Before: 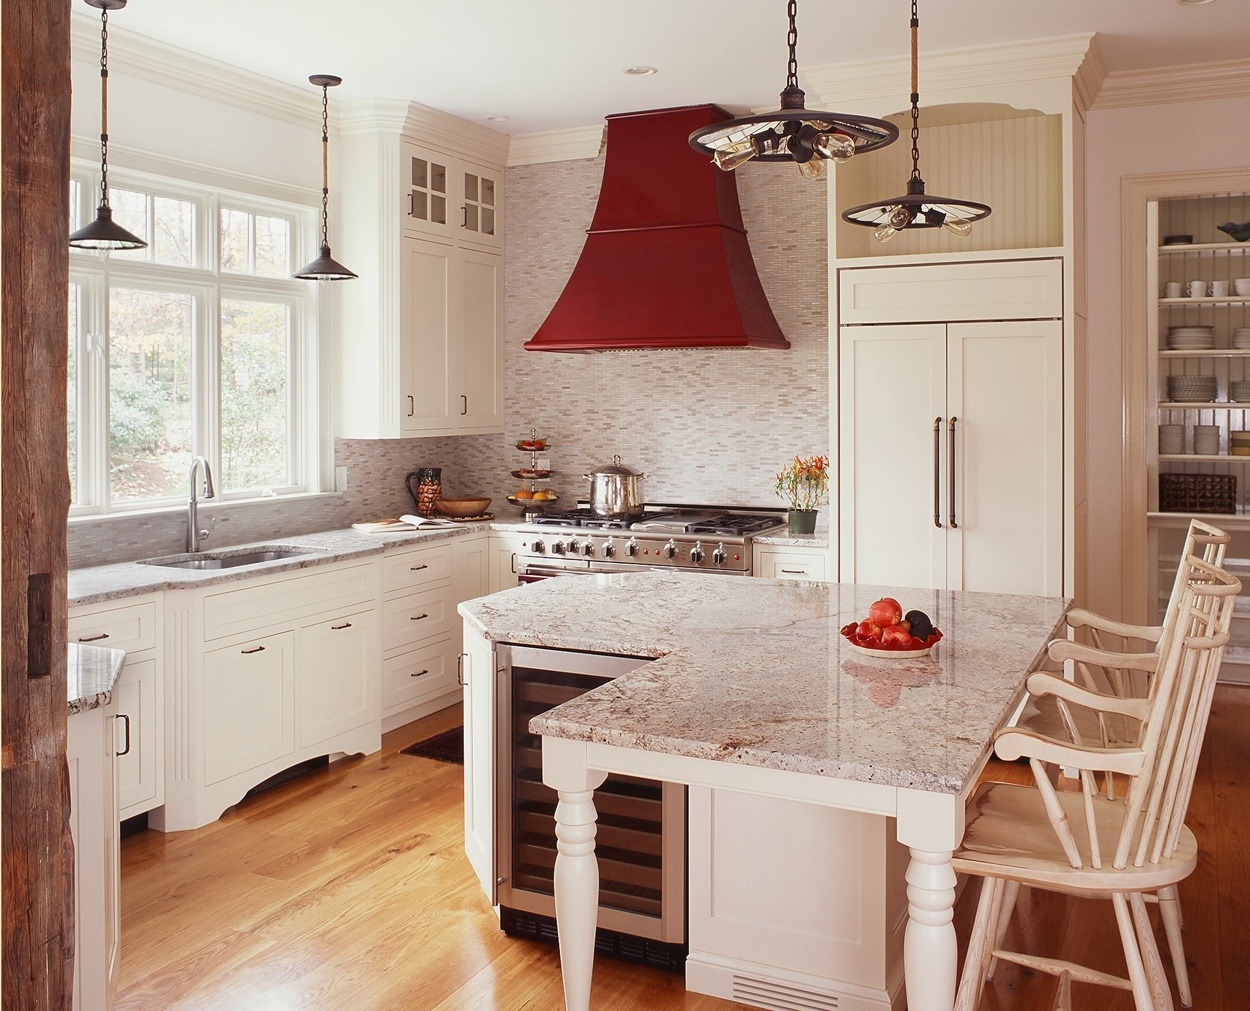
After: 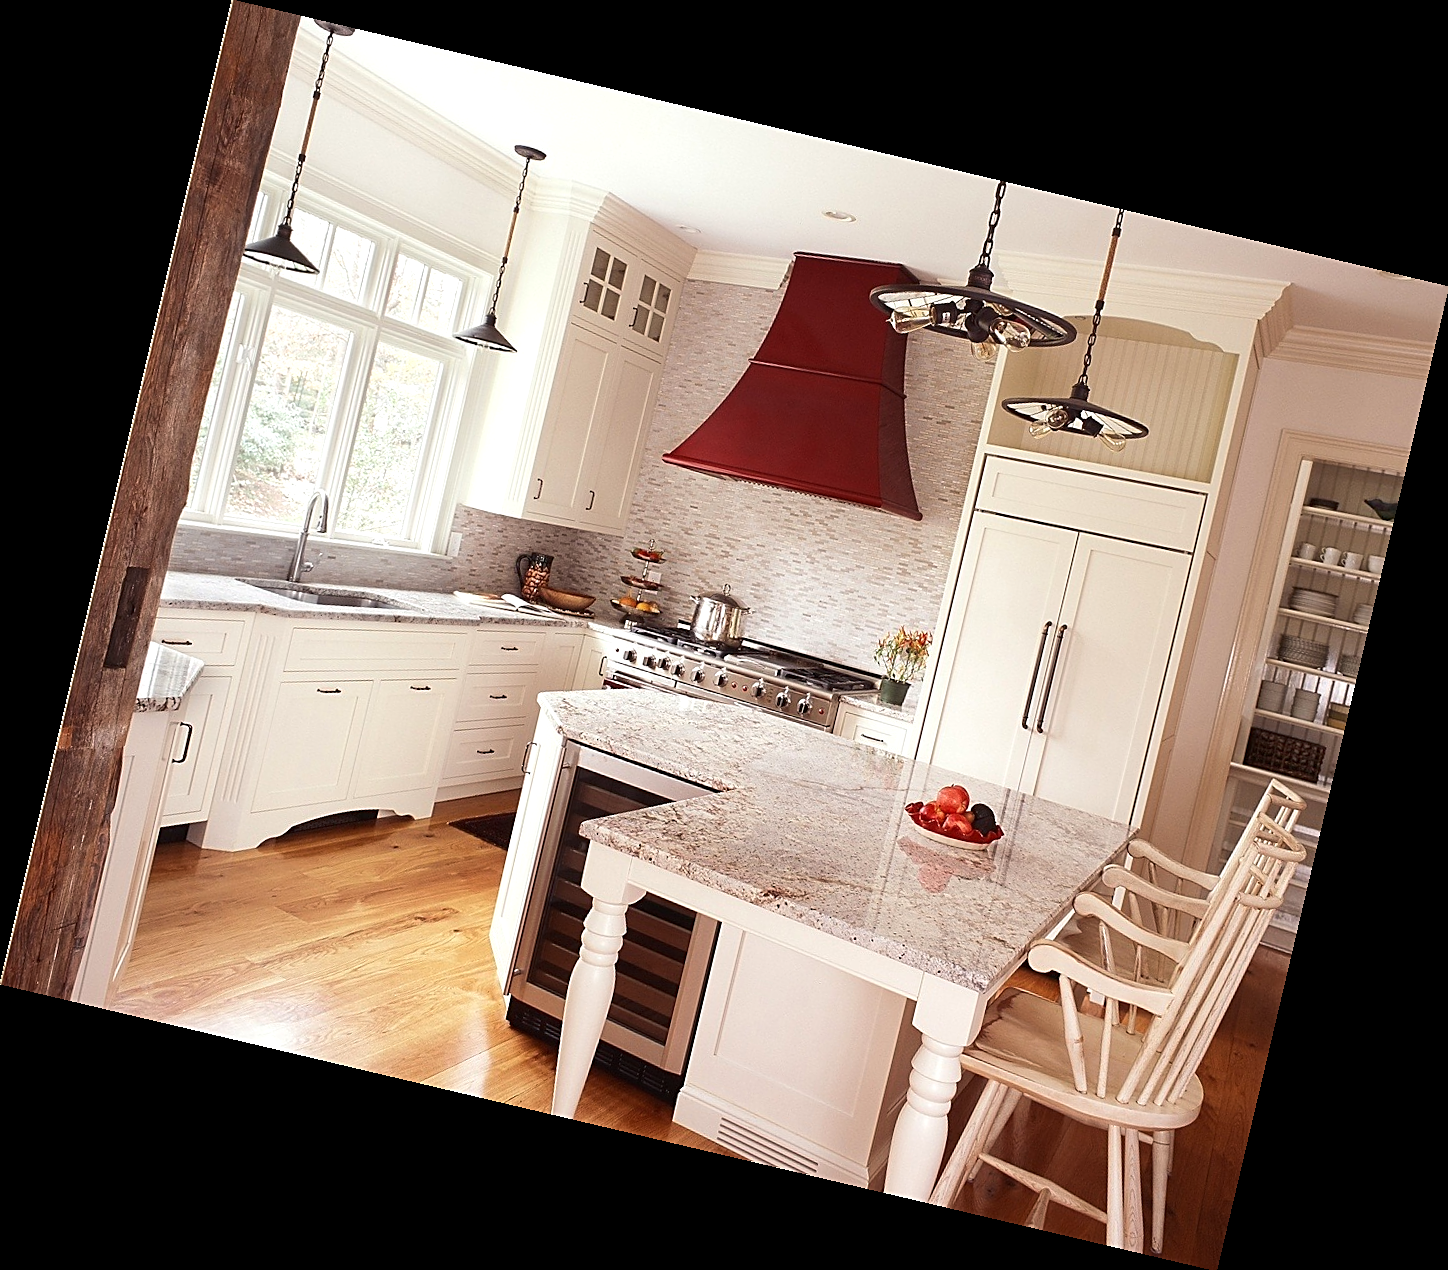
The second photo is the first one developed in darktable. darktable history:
exposure: compensate highlight preservation false
rotate and perspective: rotation 13.27°, automatic cropping off
tone equalizer: -8 EV -0.417 EV, -7 EV -0.389 EV, -6 EV -0.333 EV, -5 EV -0.222 EV, -3 EV 0.222 EV, -2 EV 0.333 EV, -1 EV 0.389 EV, +0 EV 0.417 EV, edges refinement/feathering 500, mask exposure compensation -1.57 EV, preserve details no
sharpen: on, module defaults
